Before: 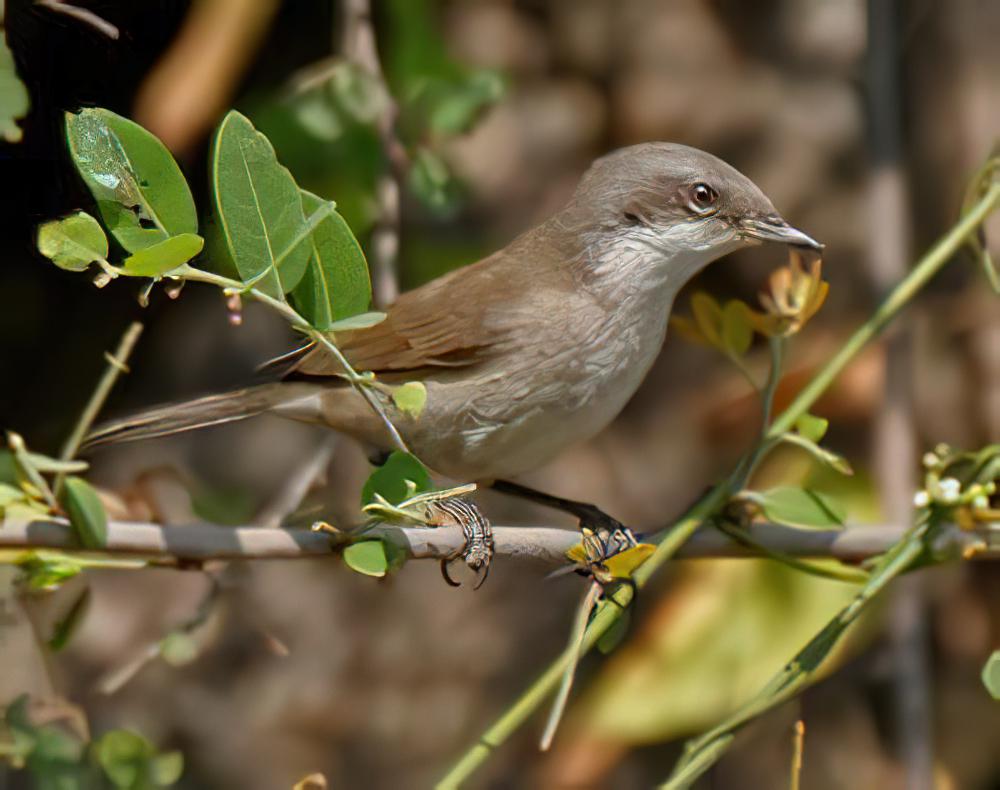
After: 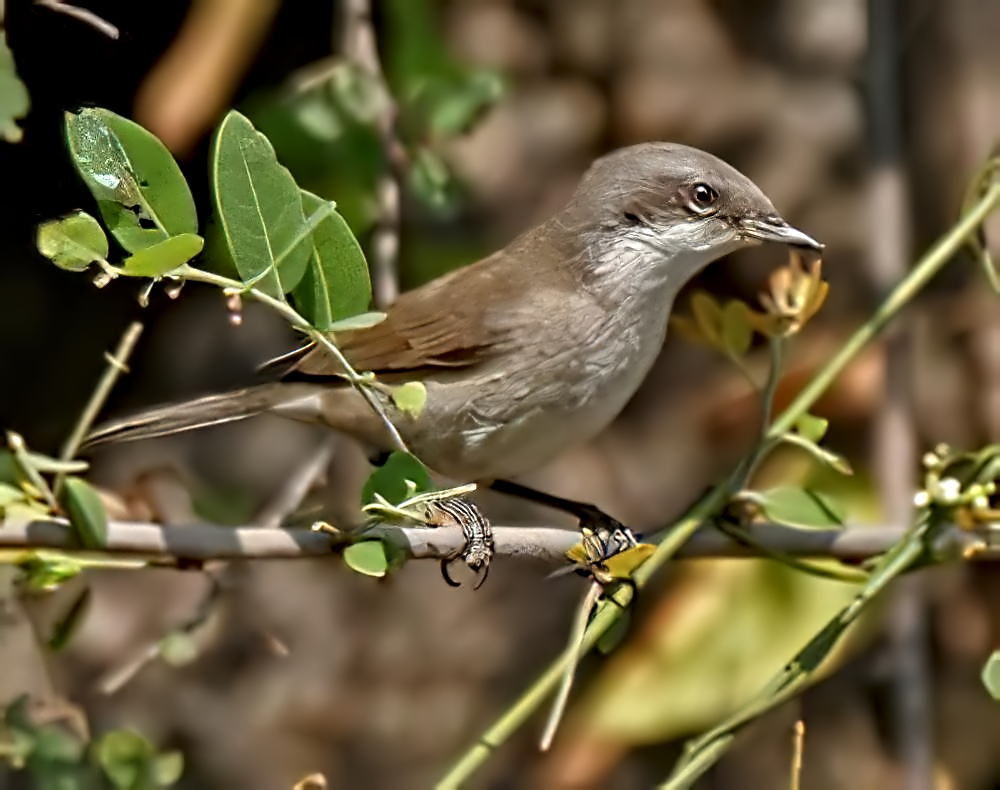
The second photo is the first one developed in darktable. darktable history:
tone equalizer: on, module defaults
contrast equalizer: octaves 7, y [[0.5, 0.542, 0.583, 0.625, 0.667, 0.708], [0.5 ×6], [0.5 ×6], [0, 0.033, 0.067, 0.1, 0.133, 0.167], [0, 0.05, 0.1, 0.15, 0.2, 0.25]]
